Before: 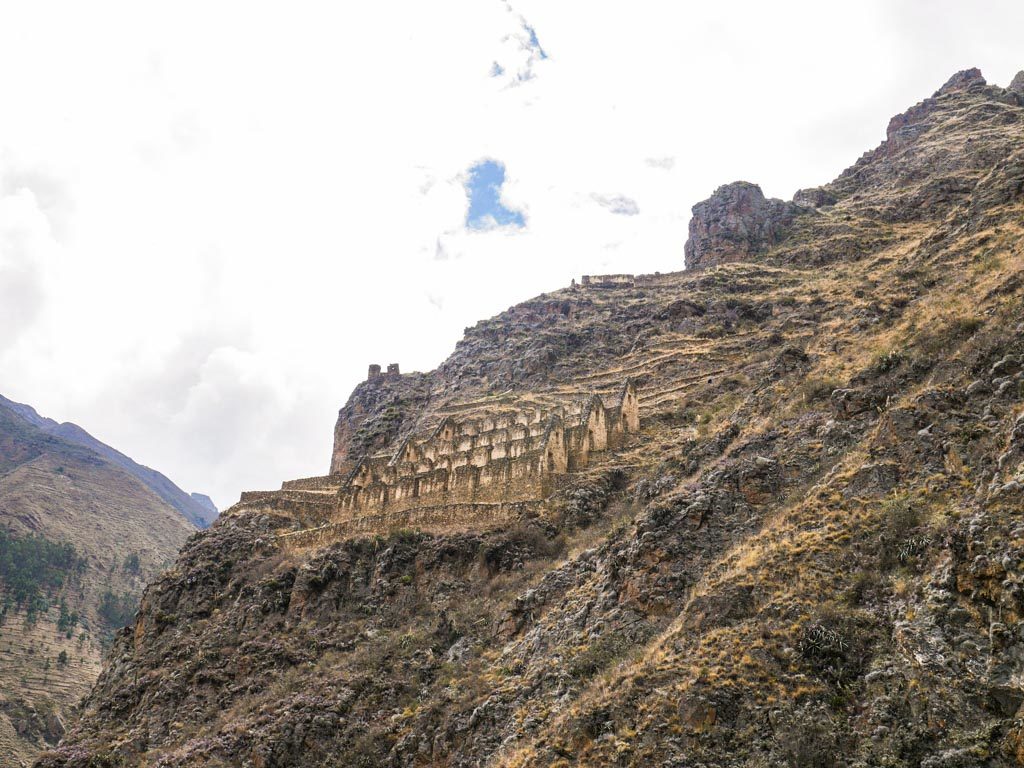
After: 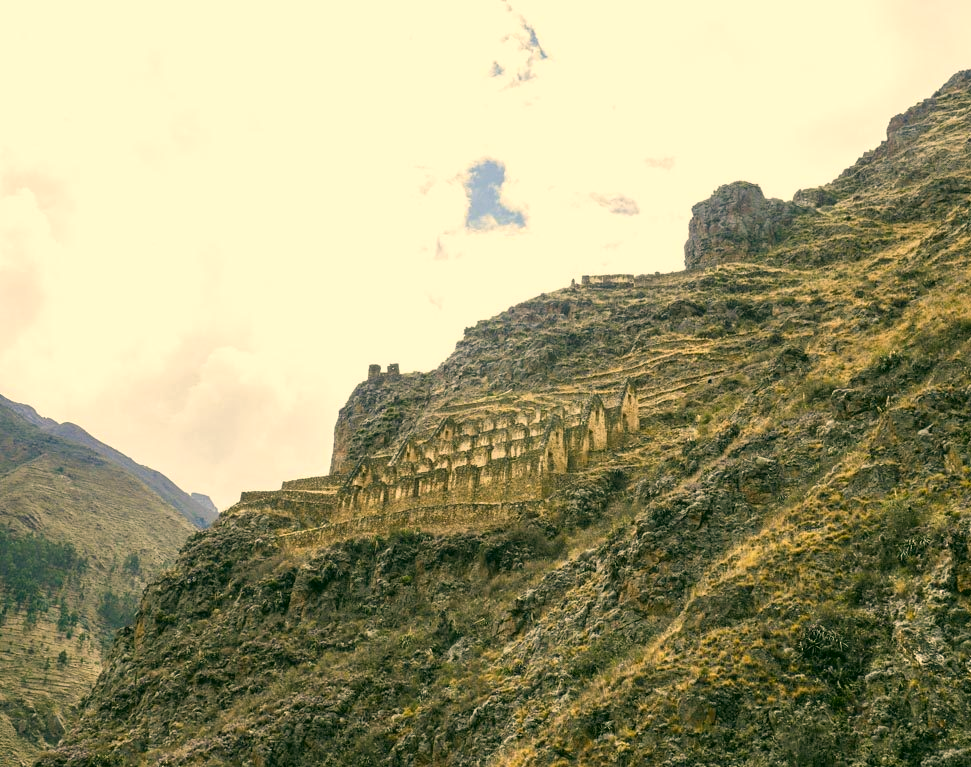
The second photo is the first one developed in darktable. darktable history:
color correction: highlights a* 5.3, highlights b* 24.26, shadows a* -15.58, shadows b* 4.02
crop and rotate: right 5.167%
